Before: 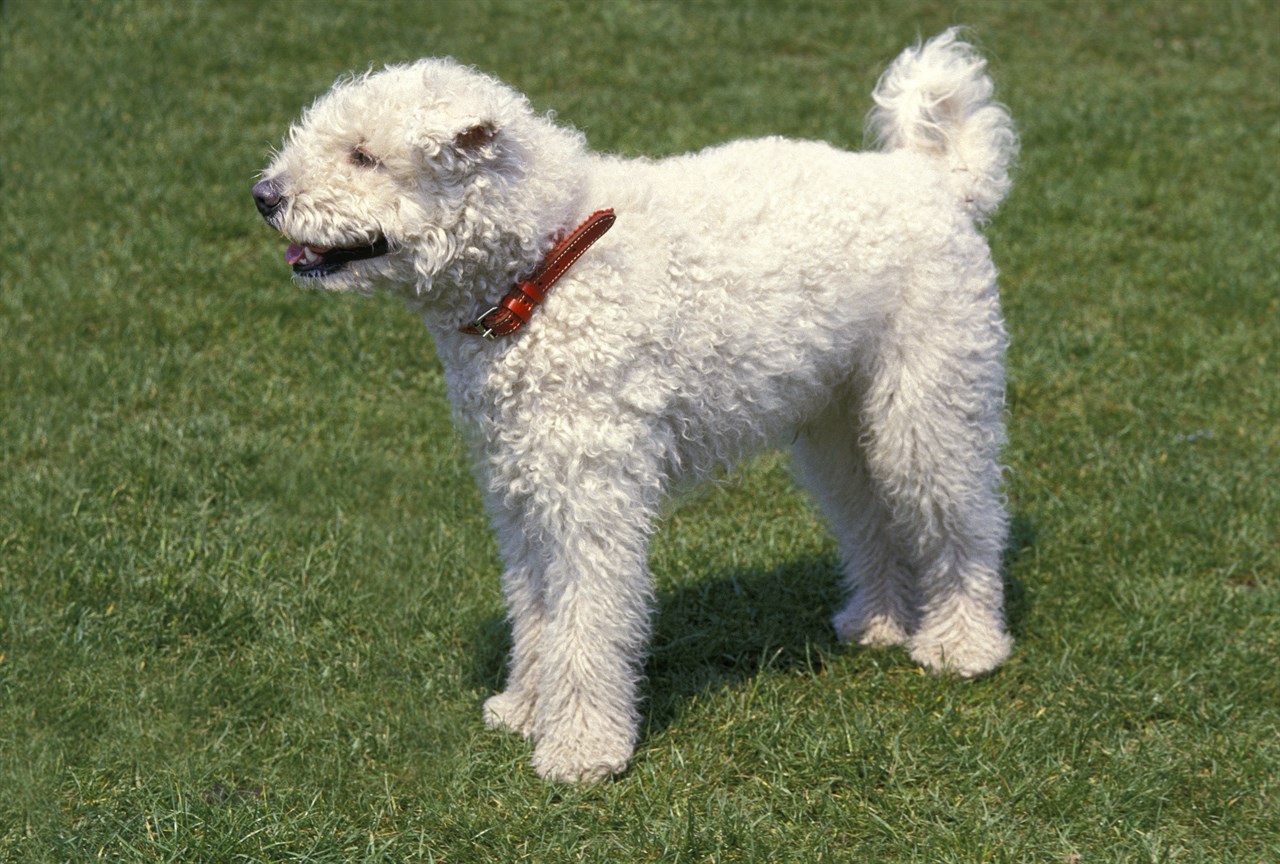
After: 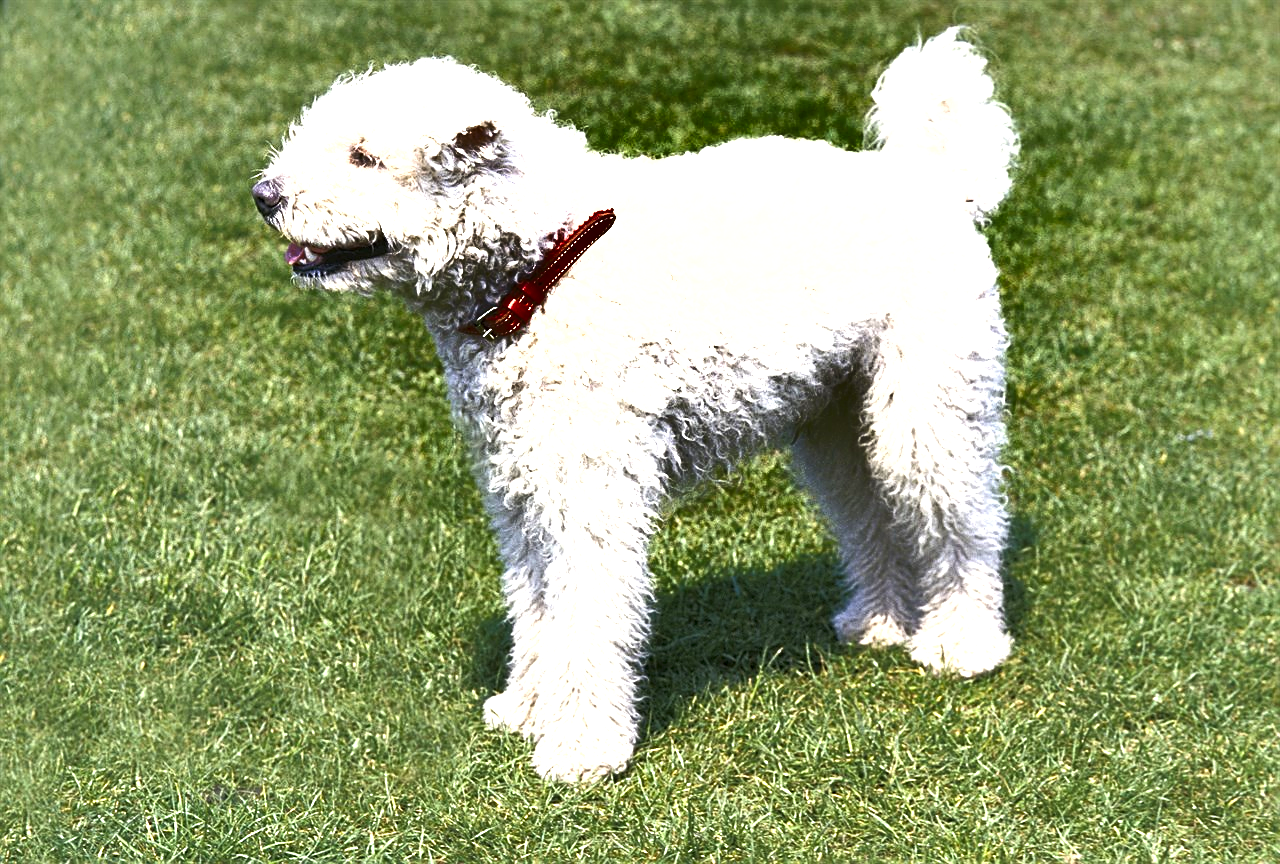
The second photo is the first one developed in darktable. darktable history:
shadows and highlights: radius 169.38, shadows 26.4, white point adjustment 3.25, highlights -68.35, soften with gaussian
exposure: black level correction 0, exposure 1.466 EV, compensate exposure bias true, compensate highlight preservation false
sharpen: on, module defaults
